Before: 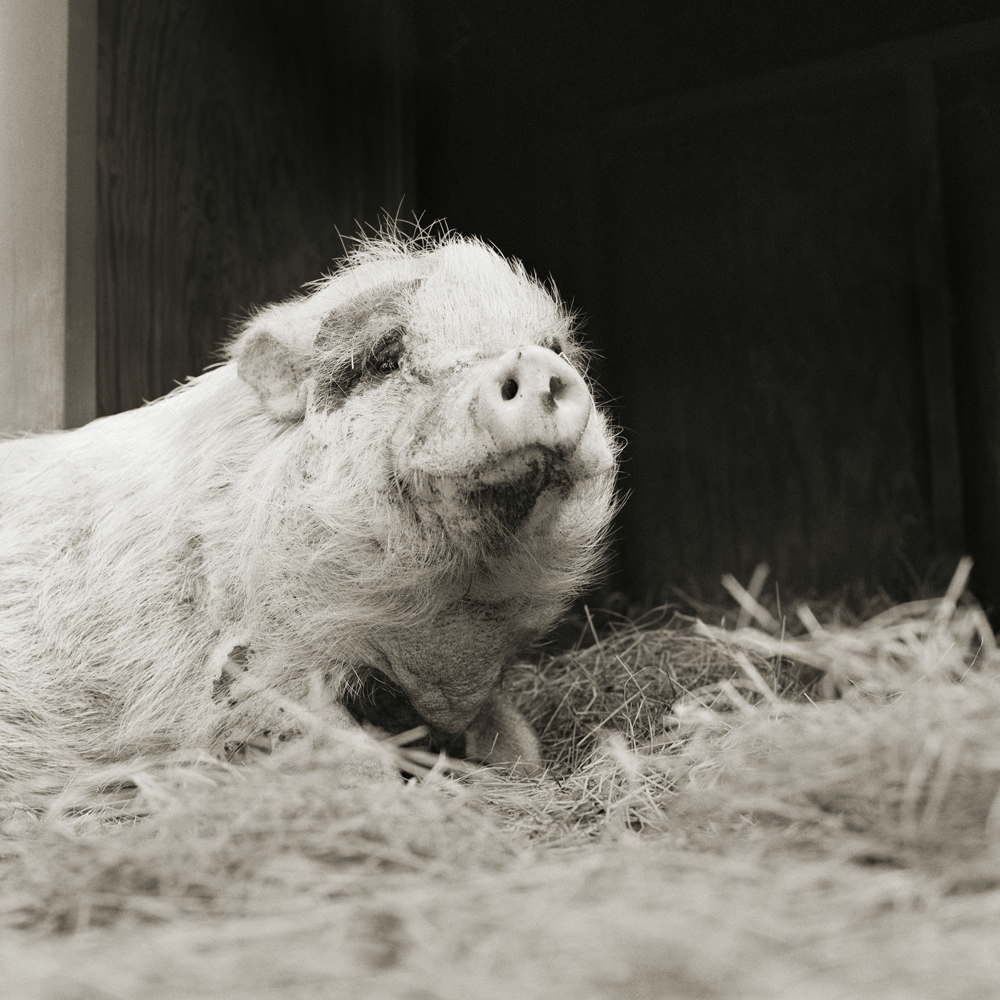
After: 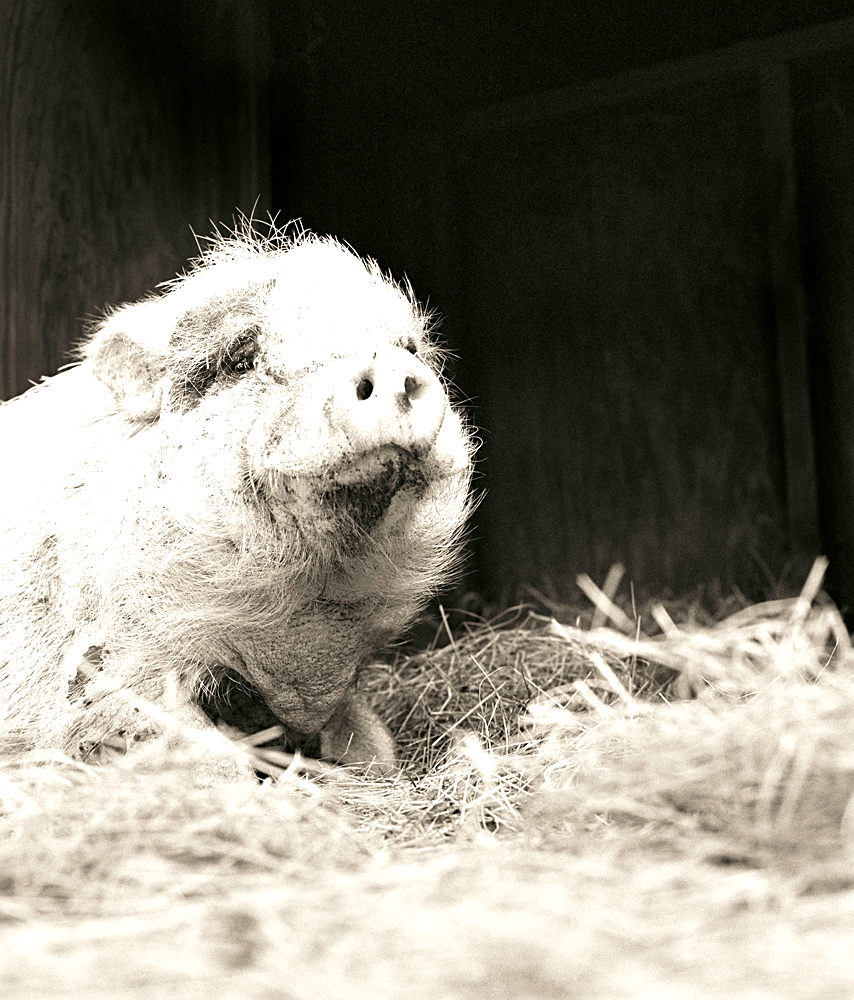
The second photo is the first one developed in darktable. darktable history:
exposure: black level correction 0.001, exposure 0.955 EV, compensate exposure bias true, compensate highlight preservation false
sharpen: on, module defaults
crop and rotate: left 14.584%
